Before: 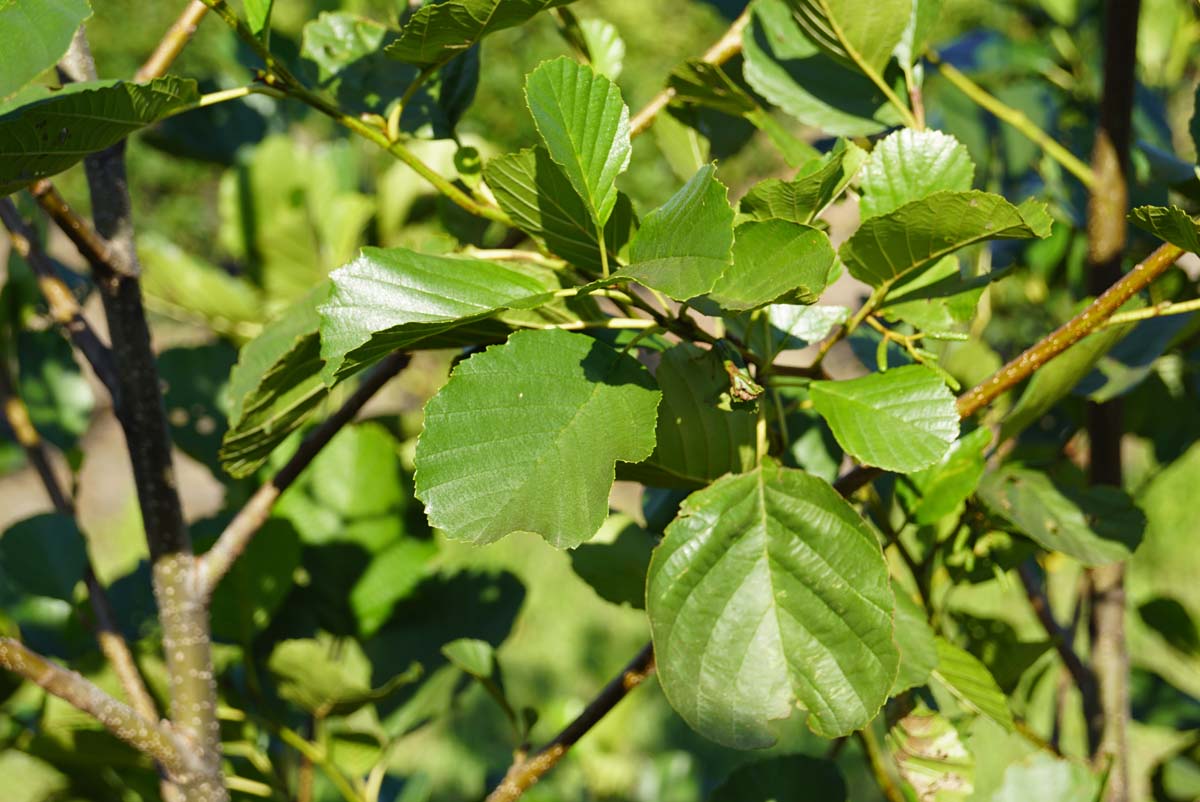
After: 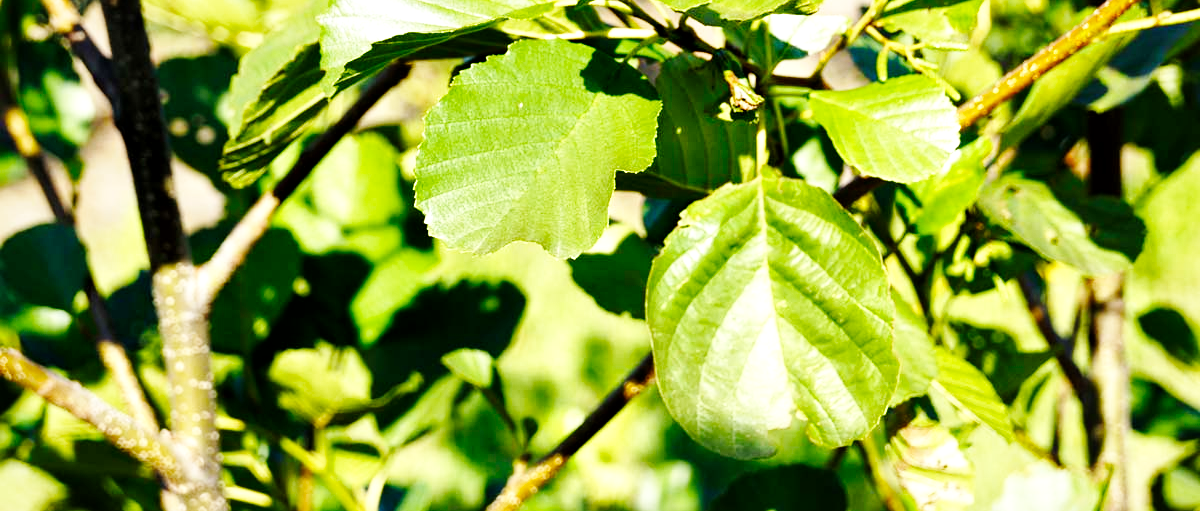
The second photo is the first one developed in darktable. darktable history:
base curve: curves: ch0 [(0, 0) (0, 0) (0.002, 0.001) (0.008, 0.003) (0.019, 0.011) (0.037, 0.037) (0.064, 0.11) (0.102, 0.232) (0.152, 0.379) (0.216, 0.524) (0.296, 0.665) (0.394, 0.789) (0.512, 0.881) (0.651, 0.945) (0.813, 0.986) (1, 1)], preserve colors none
crop and rotate: top 36.275%
local contrast: mode bilateral grid, contrast 26, coarseness 60, detail 151%, midtone range 0.2
